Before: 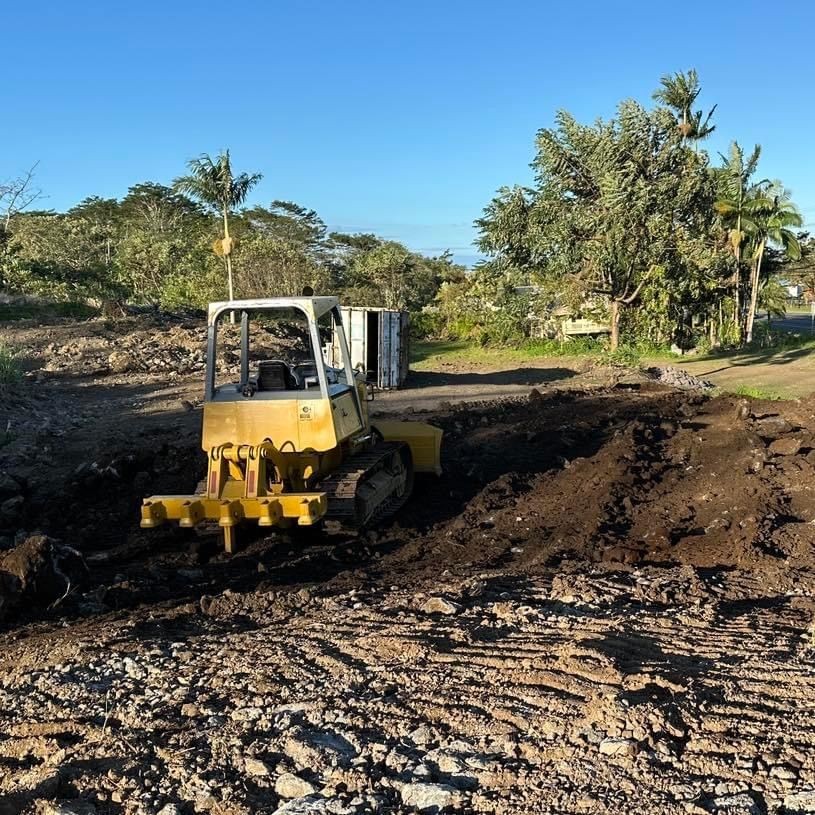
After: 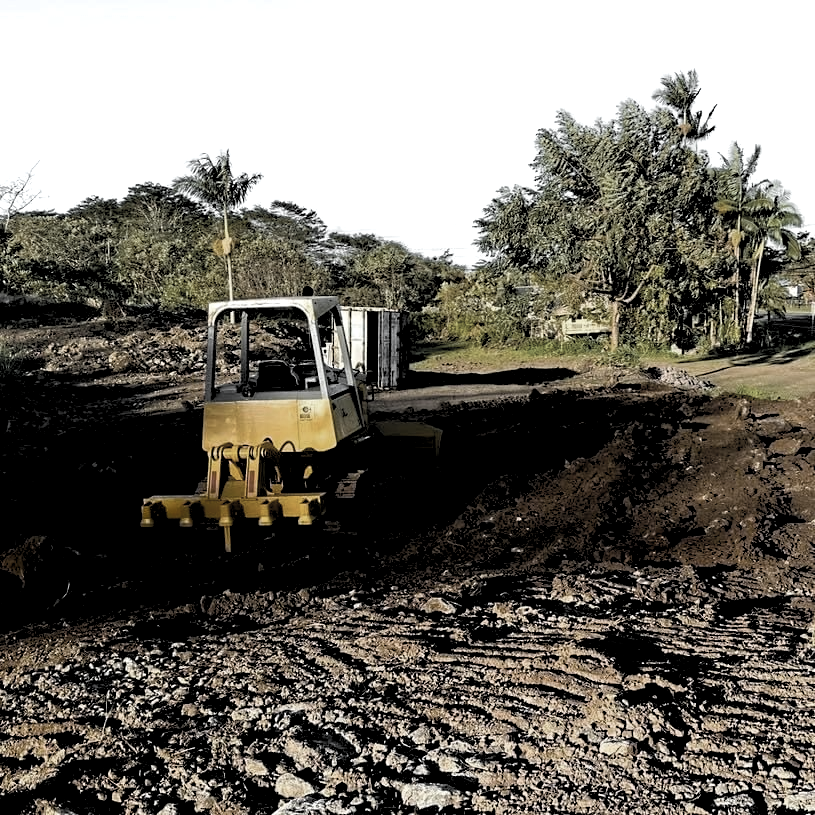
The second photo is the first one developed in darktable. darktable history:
color zones: curves: ch0 [(0, 0.613) (0.01, 0.613) (0.245, 0.448) (0.498, 0.529) (0.642, 0.665) (0.879, 0.777) (0.99, 0.613)]; ch1 [(0, 0.035) (0.121, 0.189) (0.259, 0.197) (0.415, 0.061) (0.589, 0.022) (0.732, 0.022) (0.857, 0.026) (0.991, 0.053)]
color balance rgb: linear chroma grading › global chroma 15%, perceptual saturation grading › global saturation 30%
shadows and highlights: shadows -40.15, highlights 62.88, soften with gaussian
rgb levels: levels [[0.034, 0.472, 0.904], [0, 0.5, 1], [0, 0.5, 1]]
